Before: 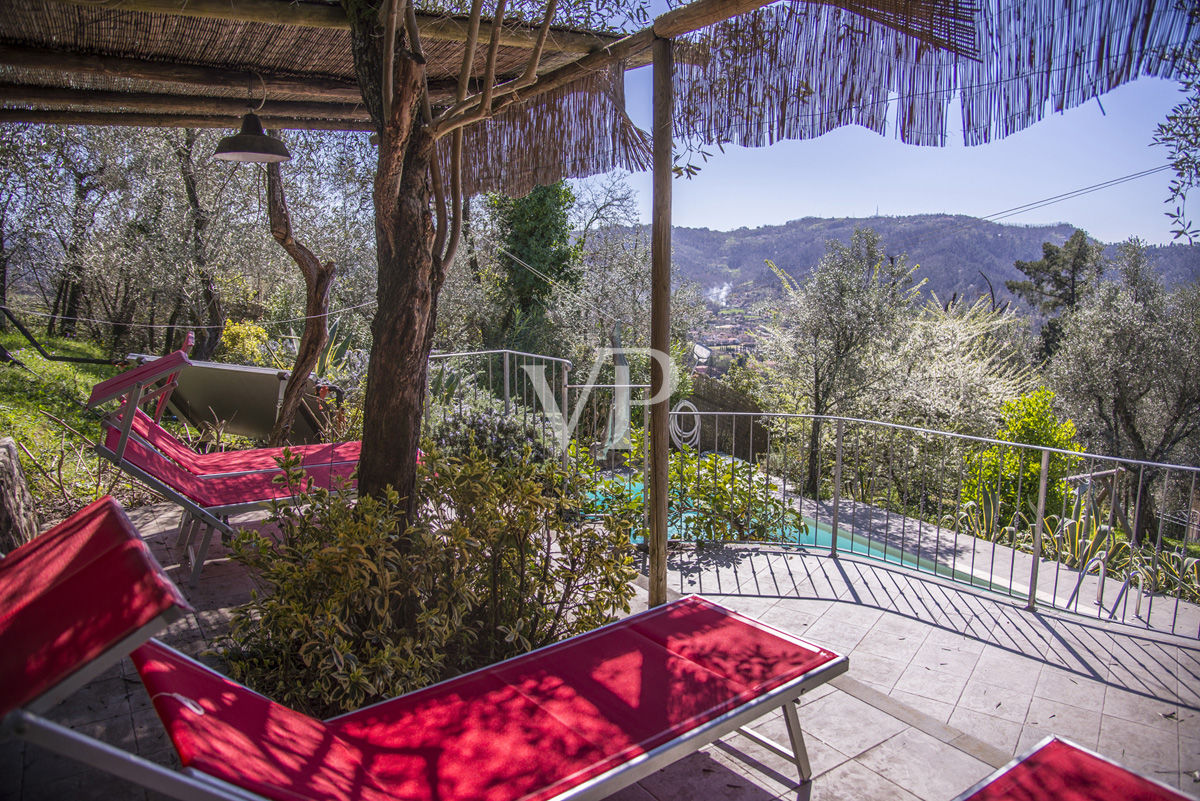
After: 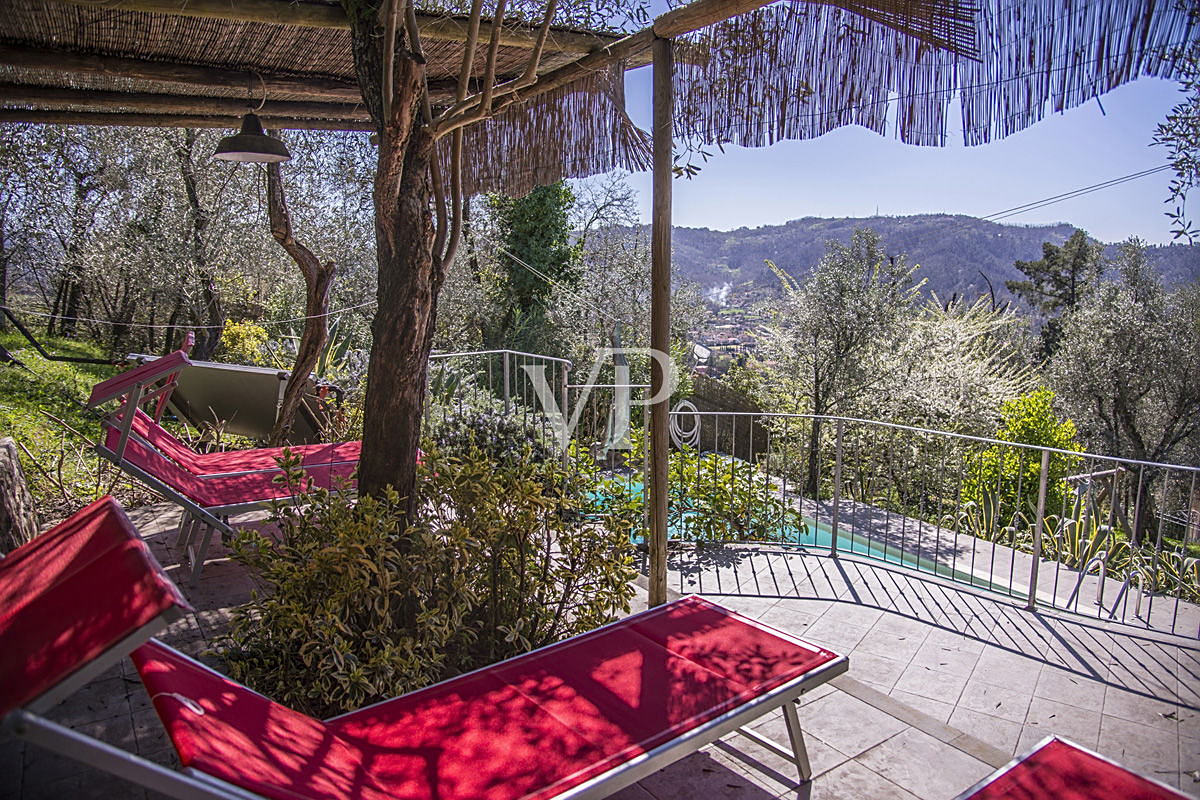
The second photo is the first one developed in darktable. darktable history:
sharpen: on, module defaults
crop: bottom 0.056%
exposure: exposure -0.062 EV, compensate highlight preservation false
